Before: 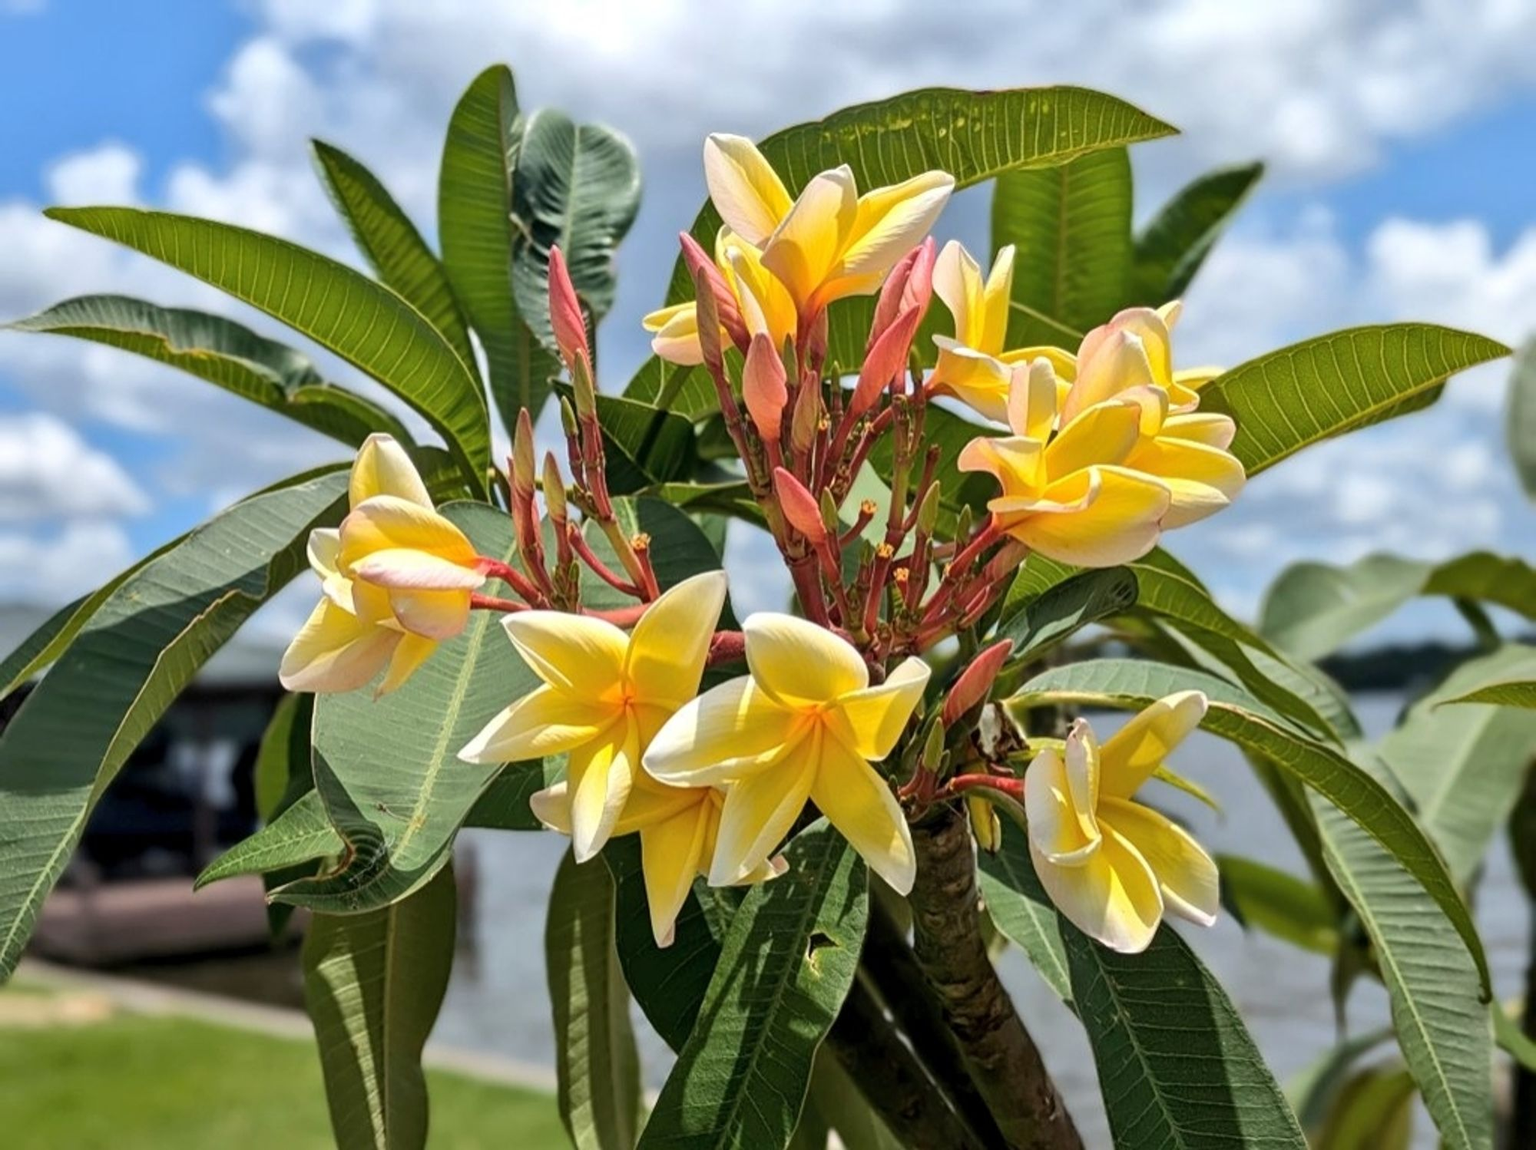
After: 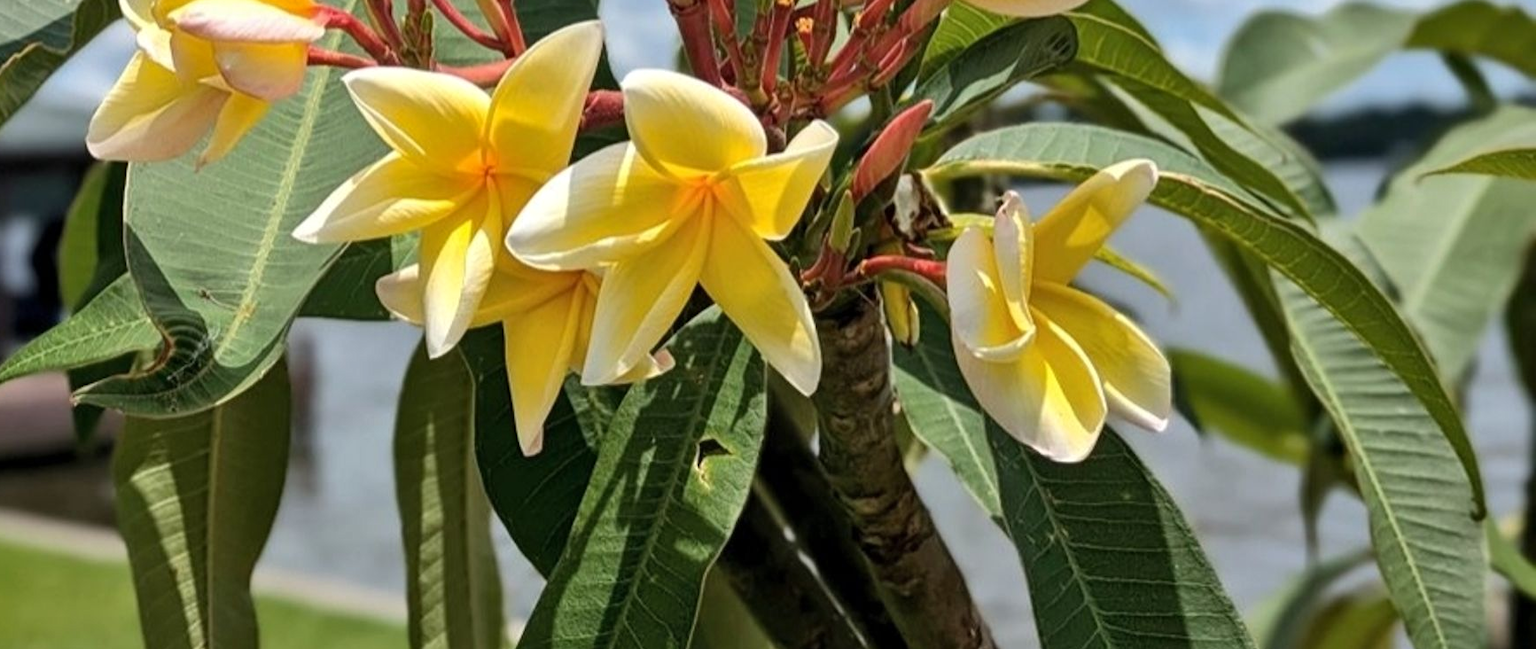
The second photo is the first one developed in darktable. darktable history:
shadows and highlights: shadows 32, highlights -32, soften with gaussian
crop and rotate: left 13.306%, top 48.129%, bottom 2.928%
tone equalizer: on, module defaults
